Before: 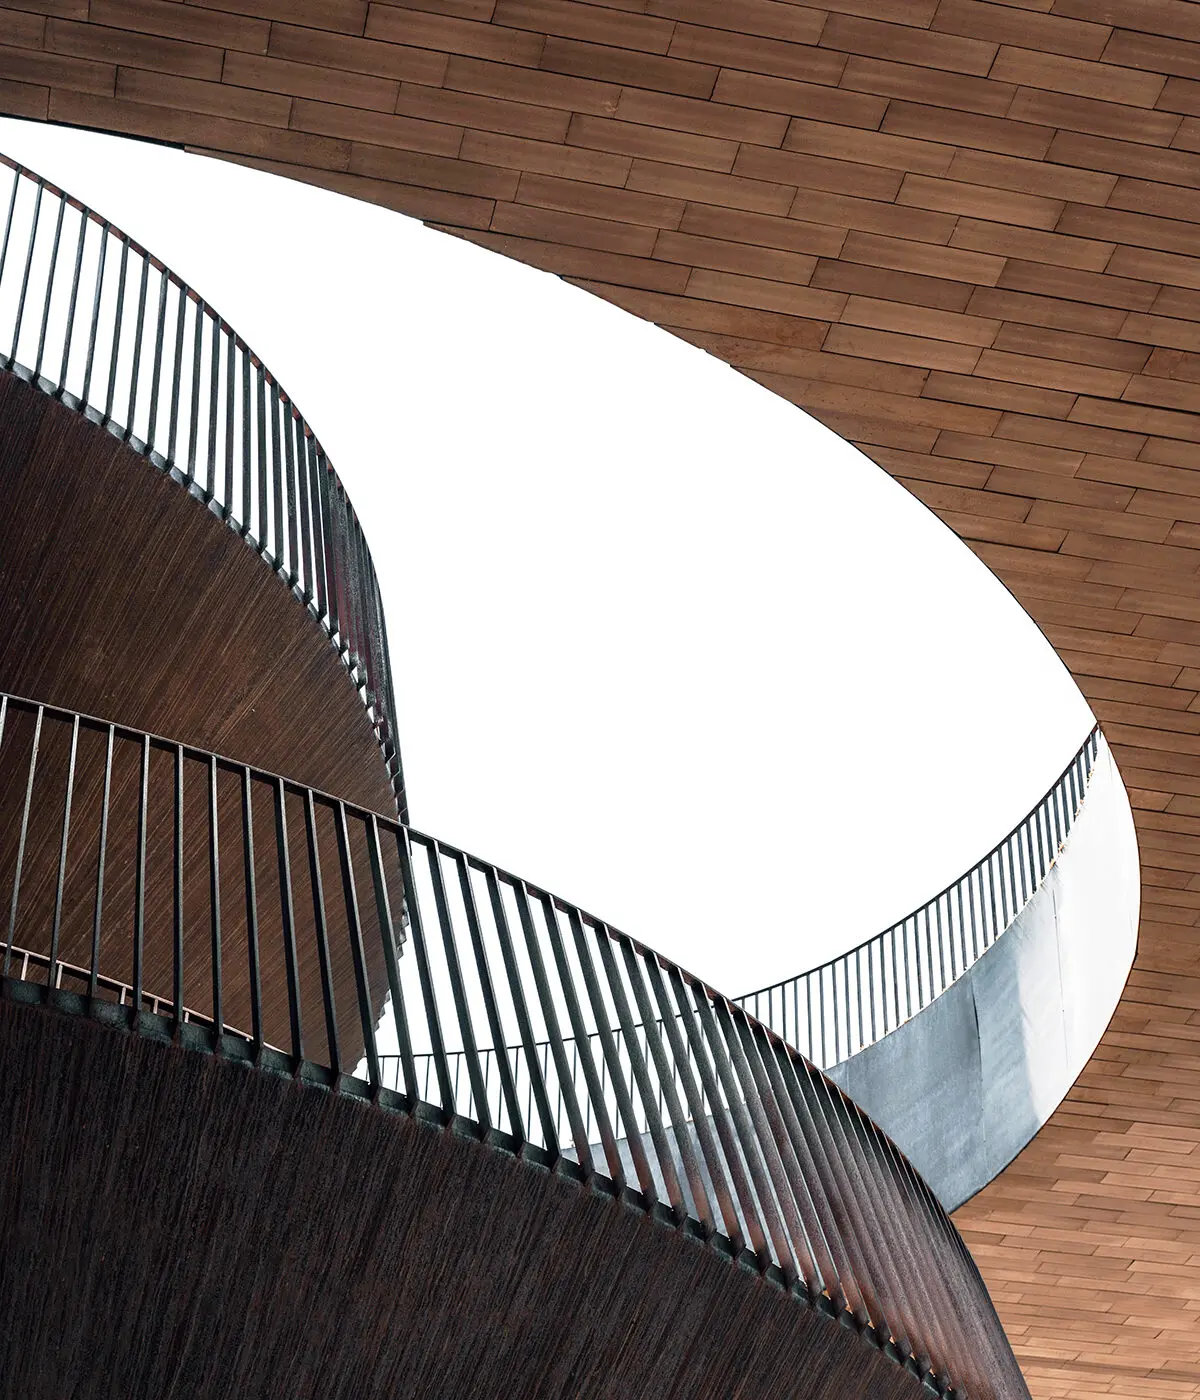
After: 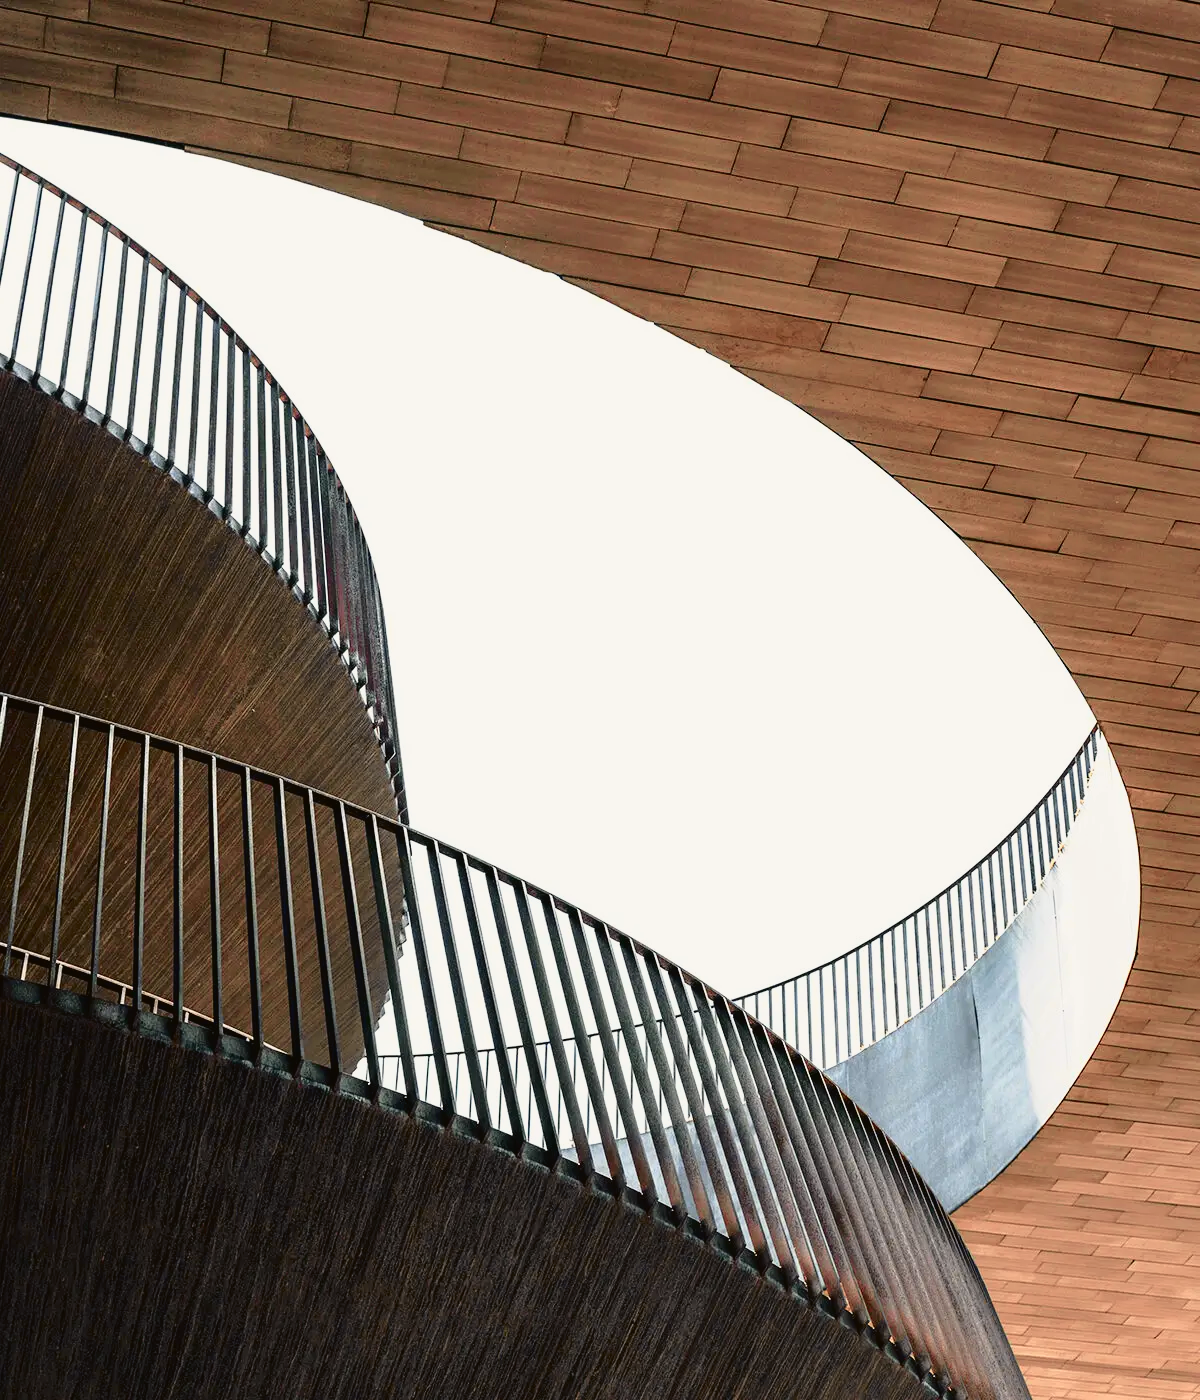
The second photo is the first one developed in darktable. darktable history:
tone curve: curves: ch0 [(0, 0.021) (0.049, 0.044) (0.152, 0.14) (0.328, 0.377) (0.473, 0.543) (0.641, 0.705) (0.85, 0.894) (1, 0.969)]; ch1 [(0, 0) (0.302, 0.331) (0.427, 0.433) (0.472, 0.47) (0.502, 0.503) (0.527, 0.521) (0.564, 0.58) (0.614, 0.626) (0.677, 0.701) (0.859, 0.885) (1, 1)]; ch2 [(0, 0) (0.33, 0.301) (0.447, 0.44) (0.487, 0.496) (0.502, 0.516) (0.535, 0.563) (0.565, 0.593) (0.618, 0.628) (1, 1)], color space Lab, independent channels, preserve colors none
